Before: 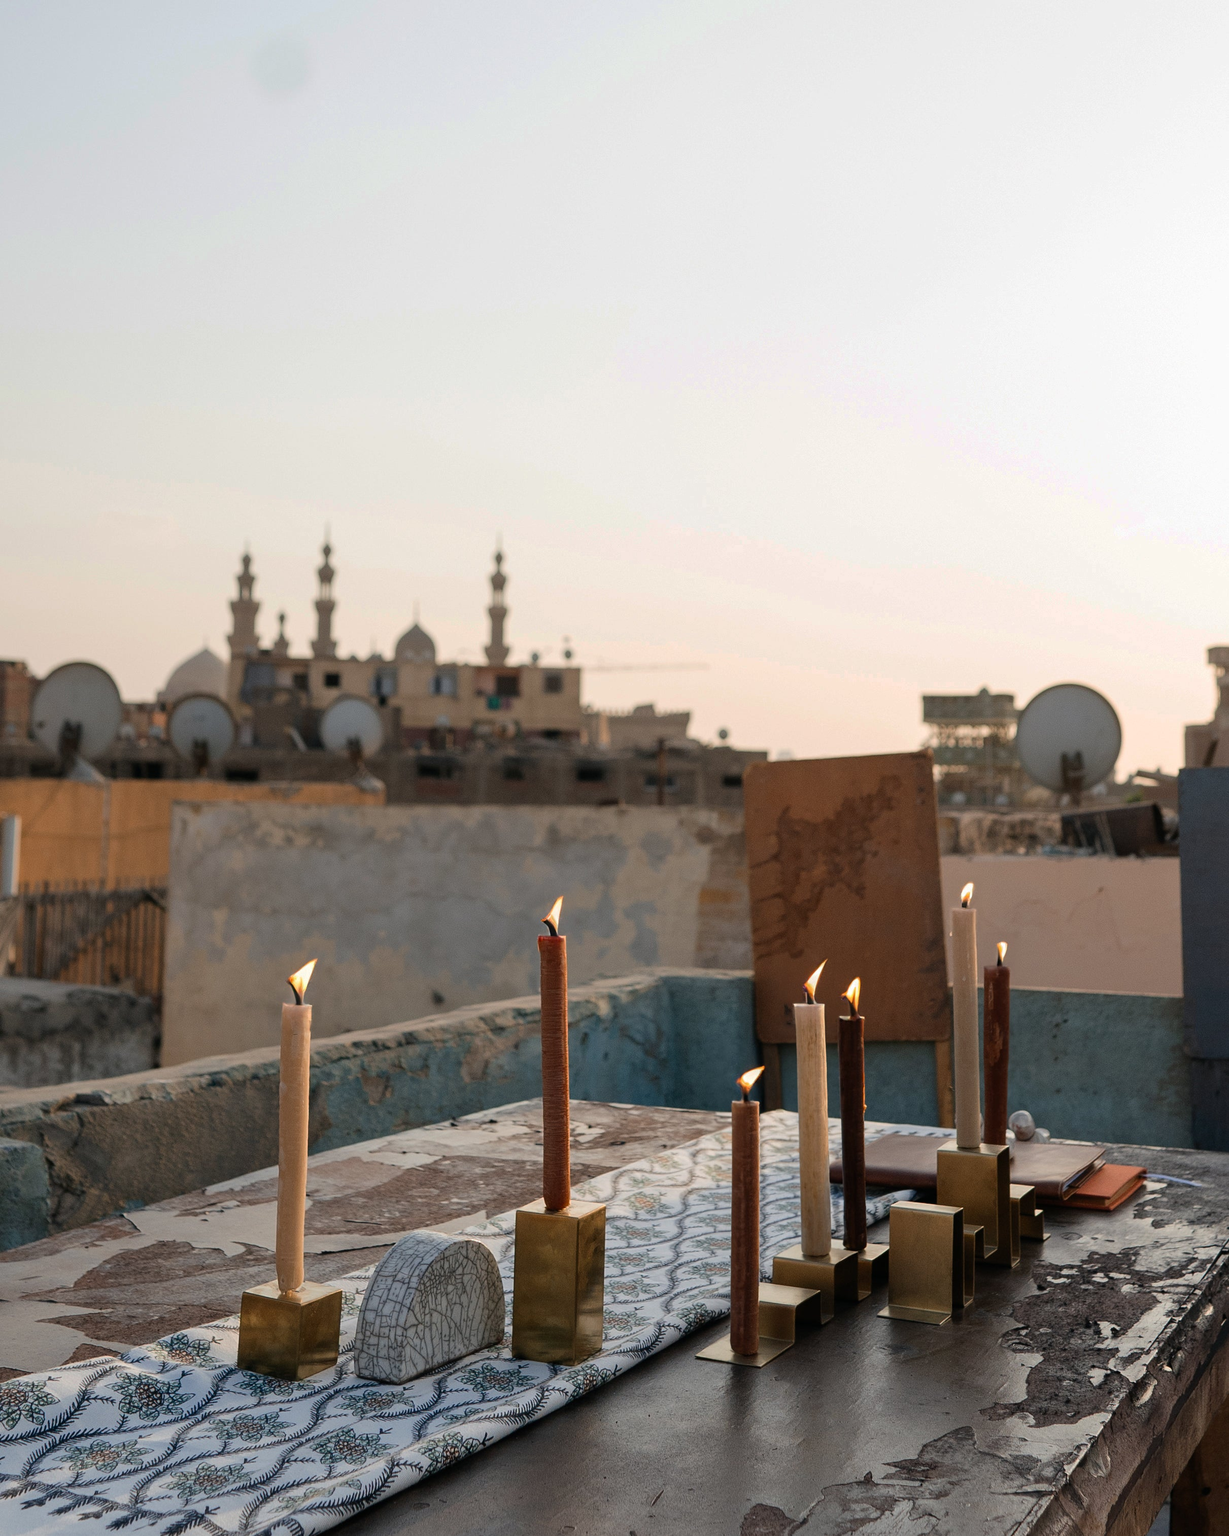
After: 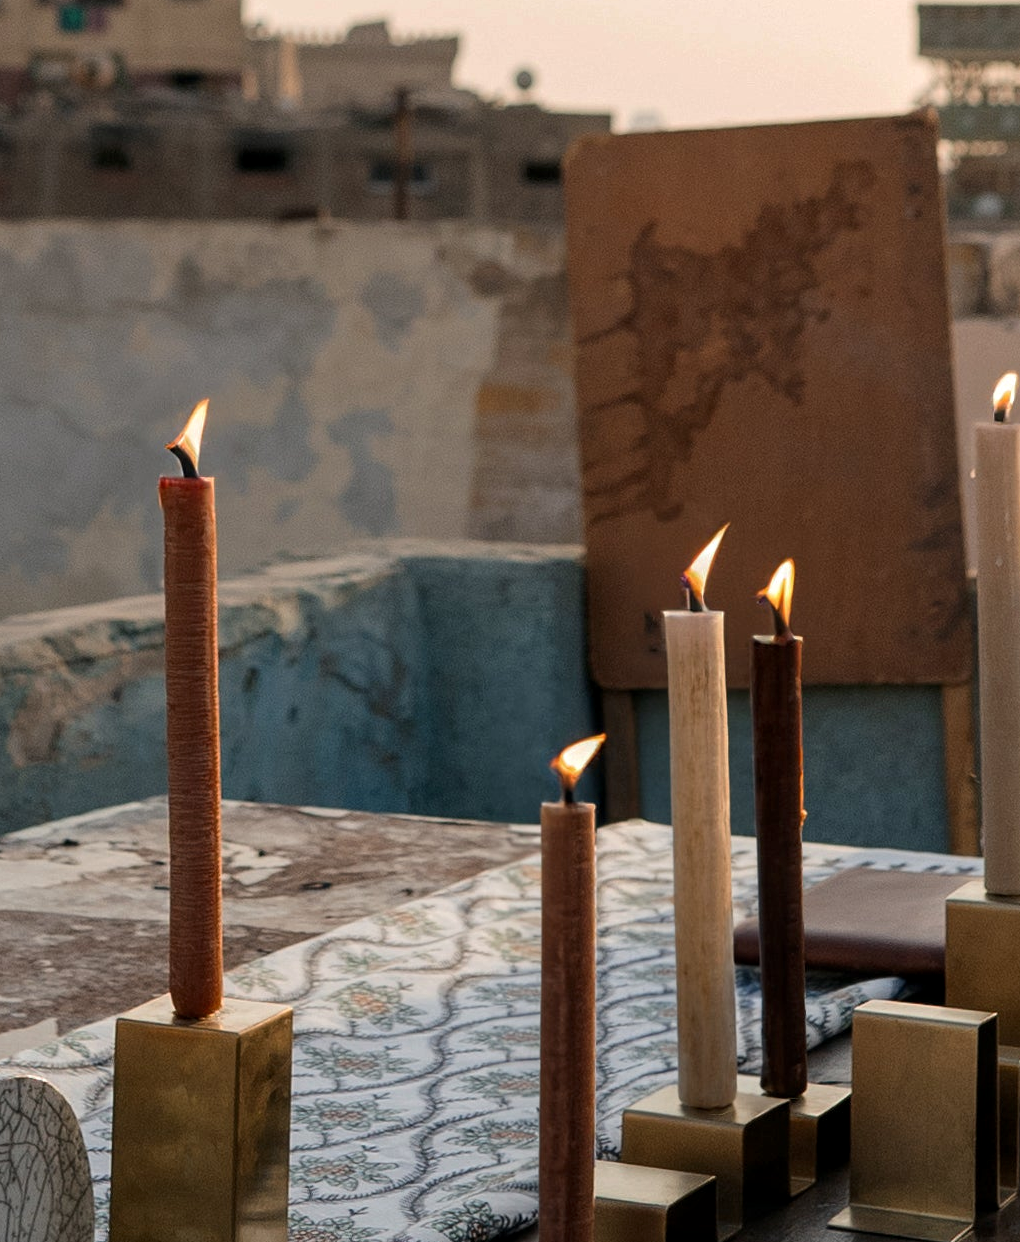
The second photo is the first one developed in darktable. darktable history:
crop: left 37.221%, top 45.169%, right 20.63%, bottom 13.777%
local contrast: highlights 100%, shadows 100%, detail 120%, midtone range 0.2
